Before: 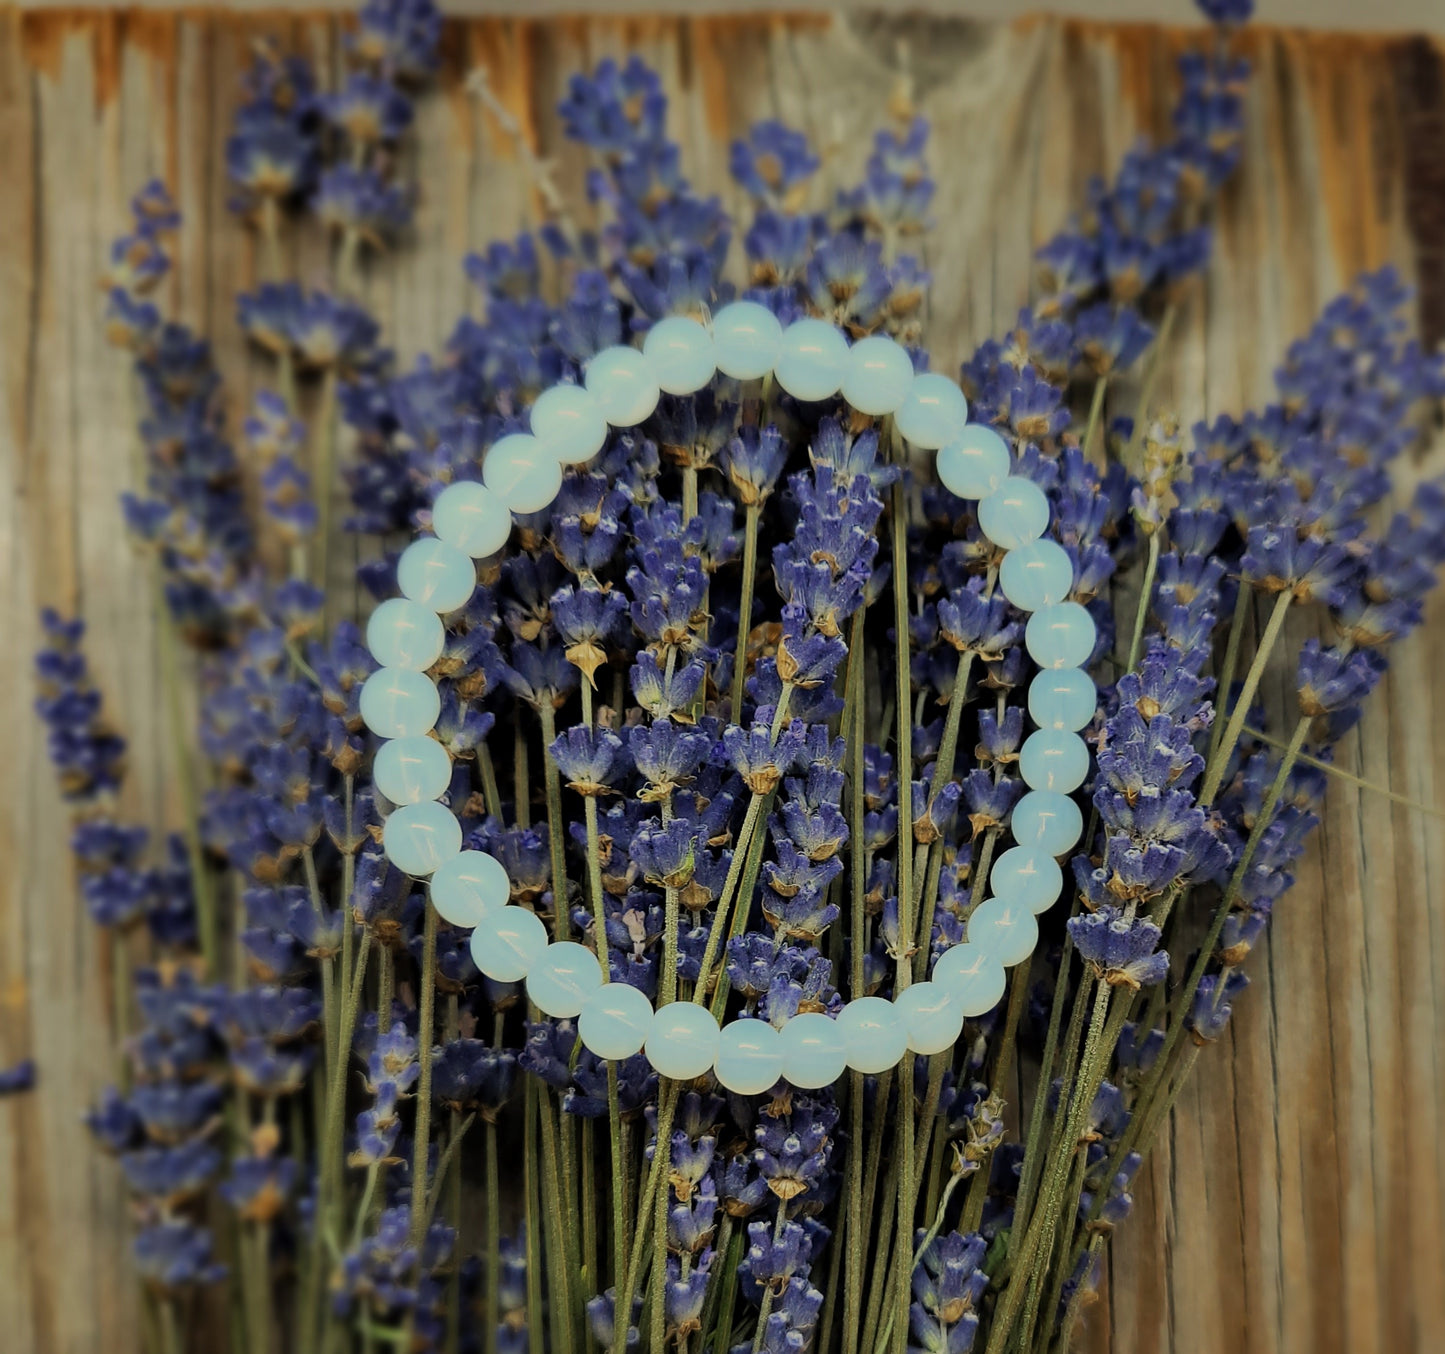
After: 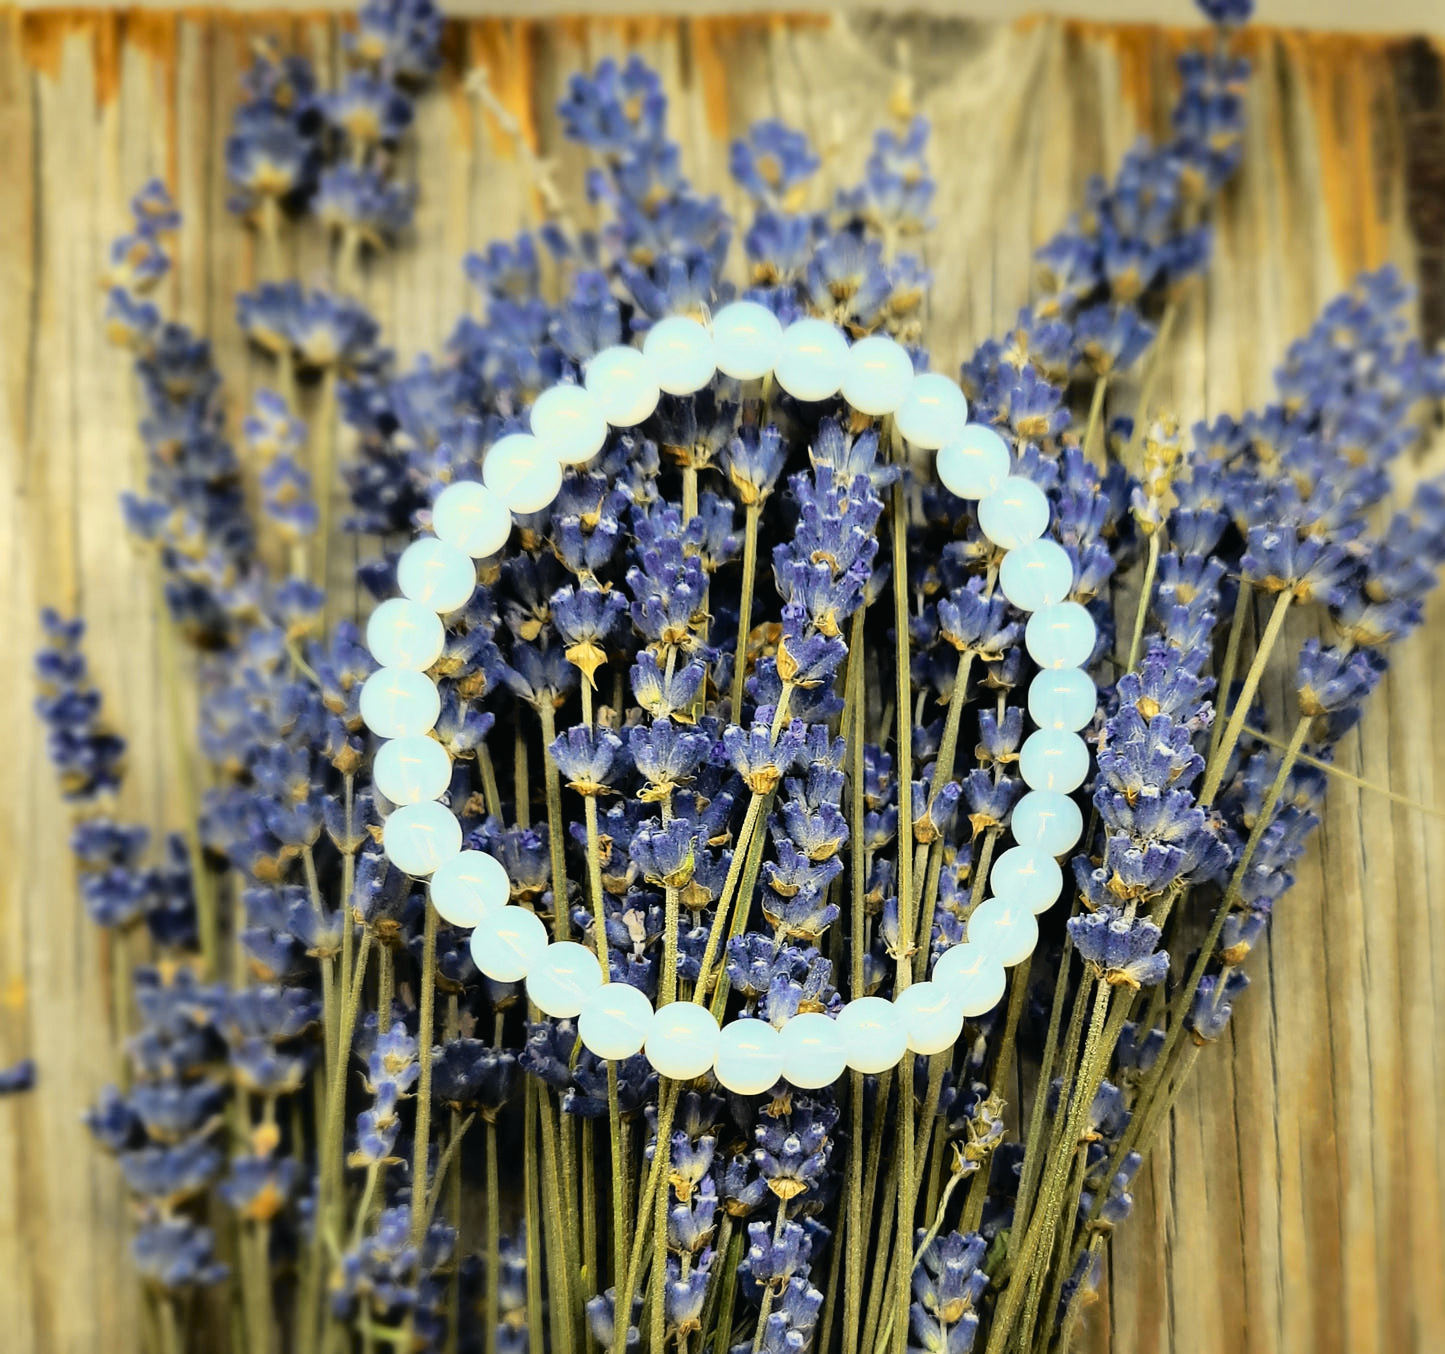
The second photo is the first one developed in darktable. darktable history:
tone curve: curves: ch0 [(0, 0.013) (0.129, 0.1) (0.327, 0.382) (0.489, 0.573) (0.66, 0.748) (0.858, 0.926) (1, 0.977)]; ch1 [(0, 0) (0.353, 0.344) (0.45, 0.46) (0.498, 0.495) (0.521, 0.506) (0.563, 0.559) (0.592, 0.585) (0.657, 0.655) (1, 1)]; ch2 [(0, 0) (0.333, 0.346) (0.375, 0.375) (0.427, 0.44) (0.5, 0.501) (0.505, 0.499) (0.528, 0.533) (0.579, 0.61) (0.612, 0.644) (0.66, 0.715) (1, 1)], color space Lab, independent channels, preserve colors none
exposure: black level correction 0, exposure 0.68 EV, compensate exposure bias true, compensate highlight preservation false
